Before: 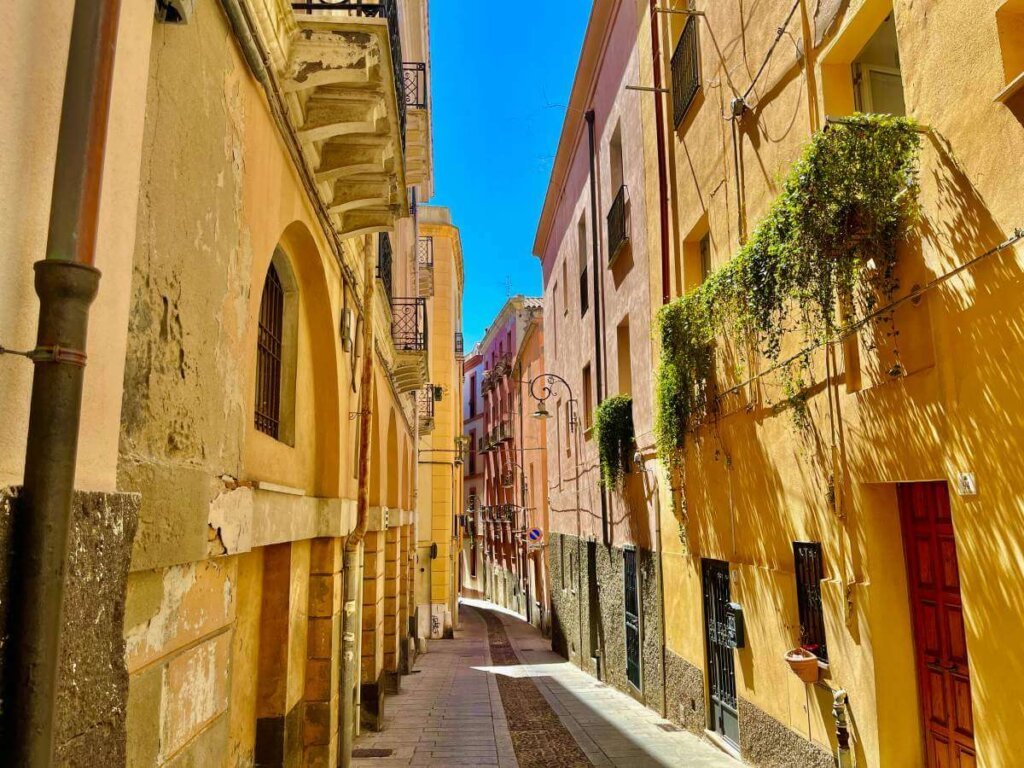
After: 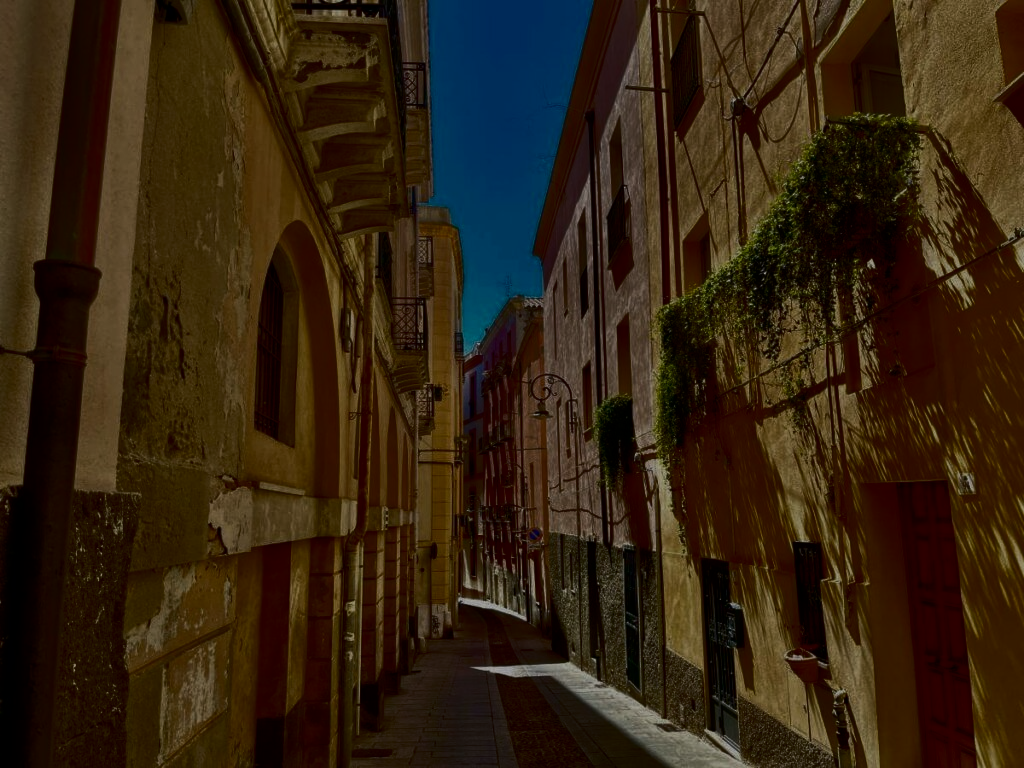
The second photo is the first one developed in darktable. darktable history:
exposure: exposure -2.002 EV, compensate highlight preservation false
contrast brightness saturation: contrast 0.5, saturation -0.1
